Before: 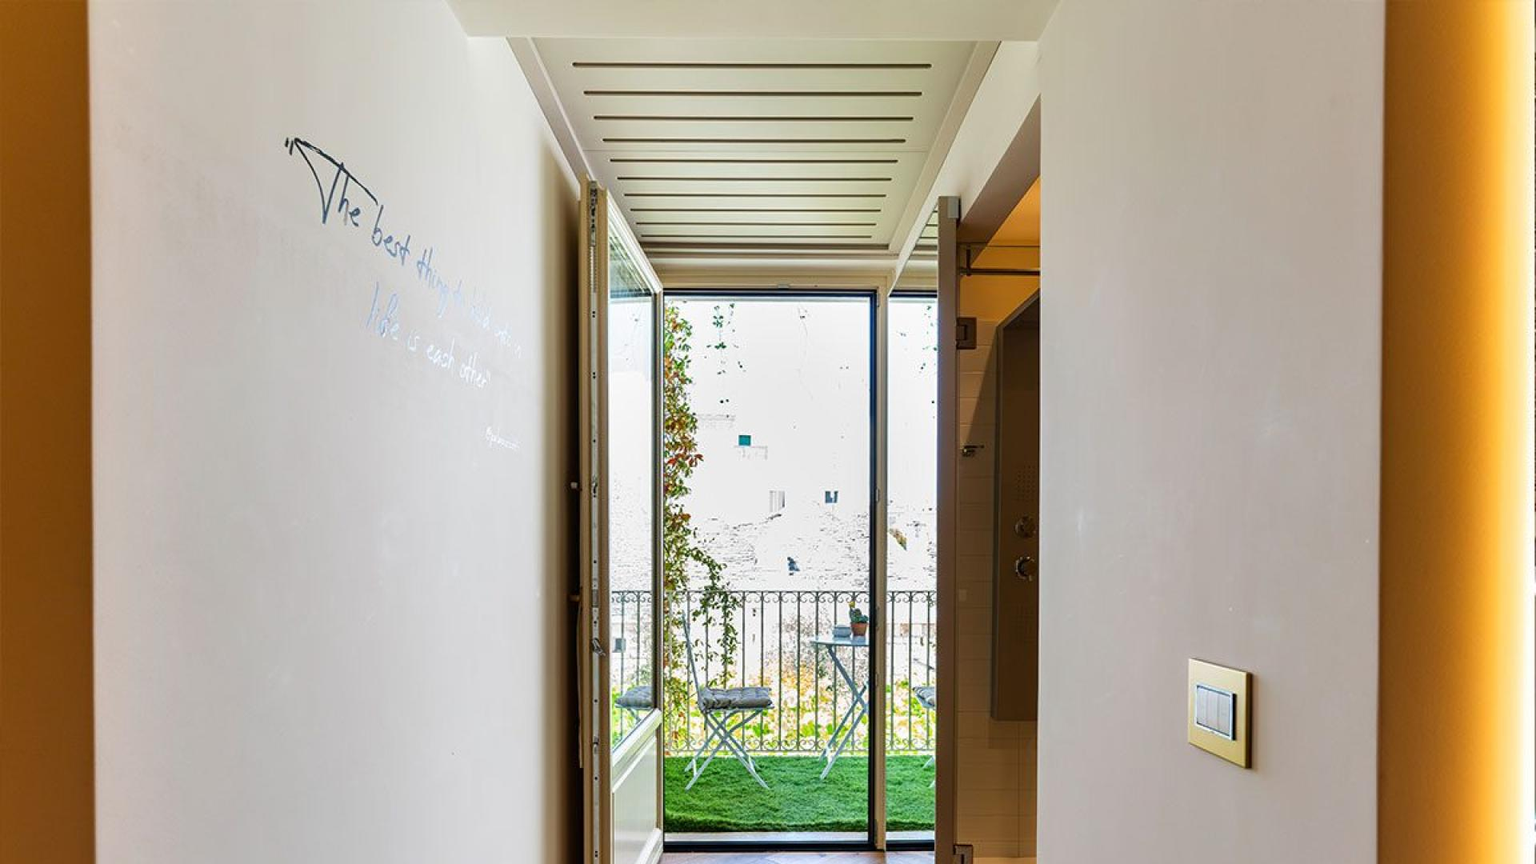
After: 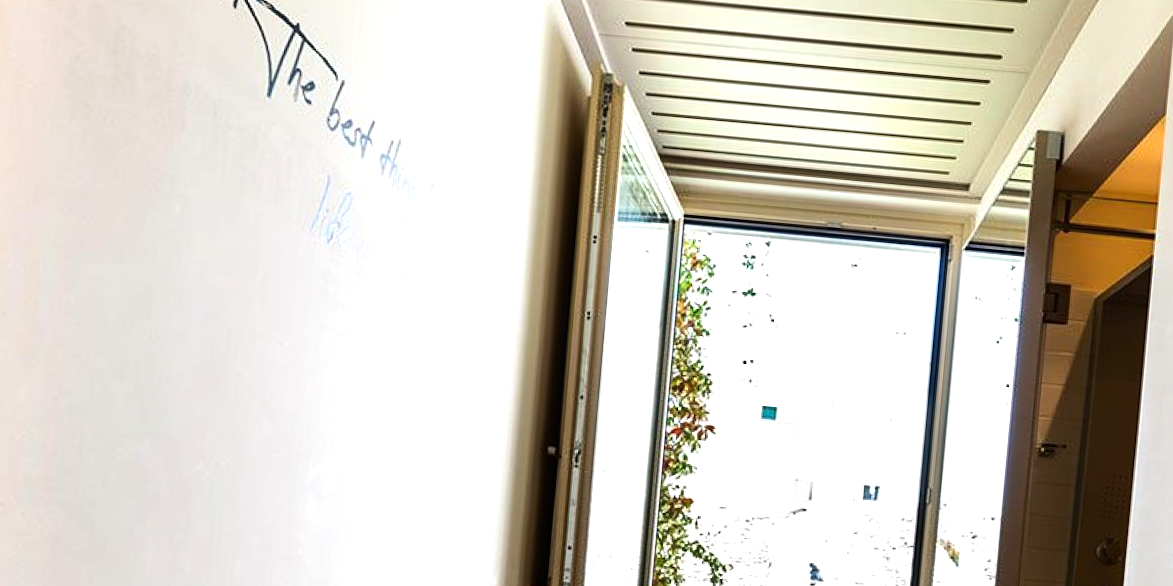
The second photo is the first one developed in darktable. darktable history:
crop and rotate: angle -4.99°, left 2.122%, top 6.945%, right 27.566%, bottom 30.519%
tone equalizer: -8 EV -0.75 EV, -7 EV -0.7 EV, -6 EV -0.6 EV, -5 EV -0.4 EV, -3 EV 0.4 EV, -2 EV 0.6 EV, -1 EV 0.7 EV, +0 EV 0.75 EV, edges refinement/feathering 500, mask exposure compensation -1.57 EV, preserve details no
